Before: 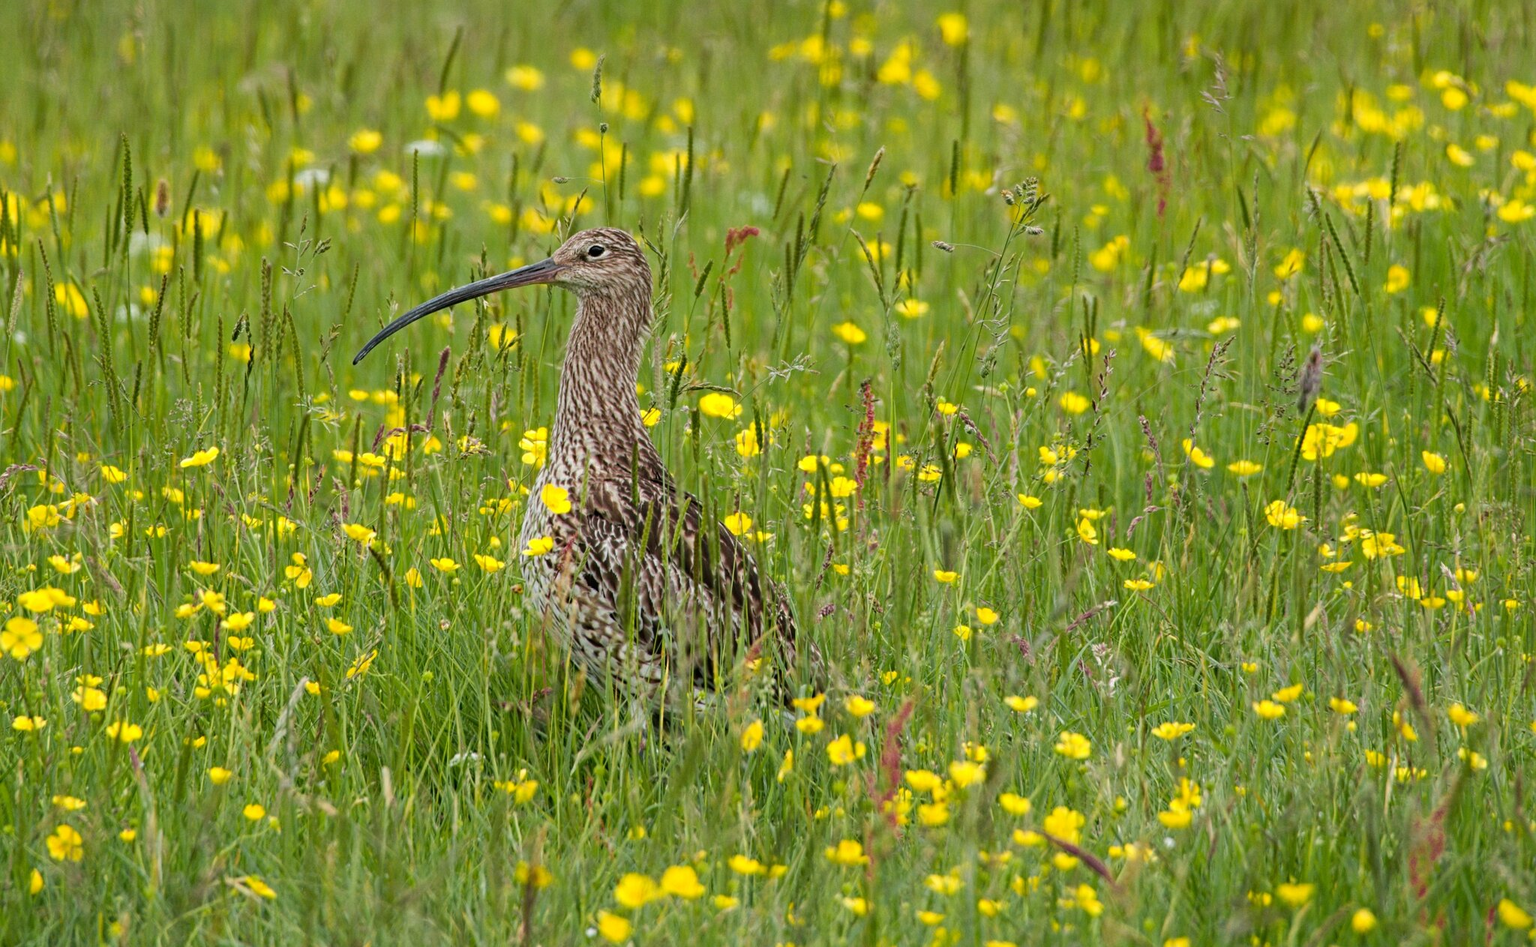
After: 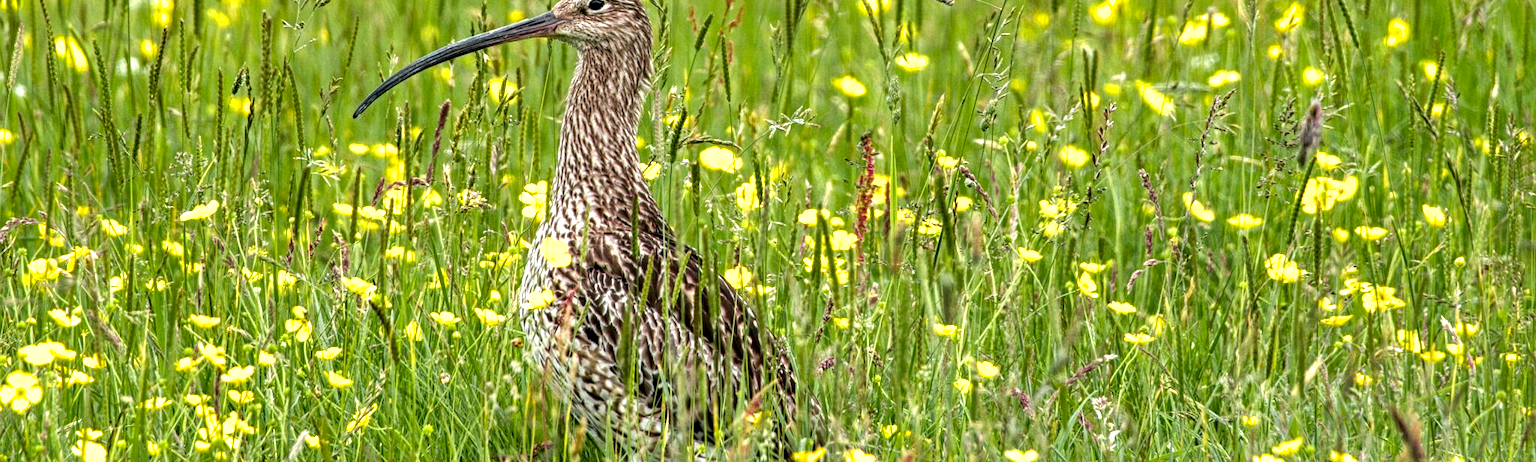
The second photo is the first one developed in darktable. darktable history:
exposure: exposure 0.659 EV, compensate highlight preservation false
shadows and highlights: shadows 30.11
crop and rotate: top 26.106%, bottom 25.011%
local contrast: highlights 77%, shadows 56%, detail 174%, midtone range 0.426
